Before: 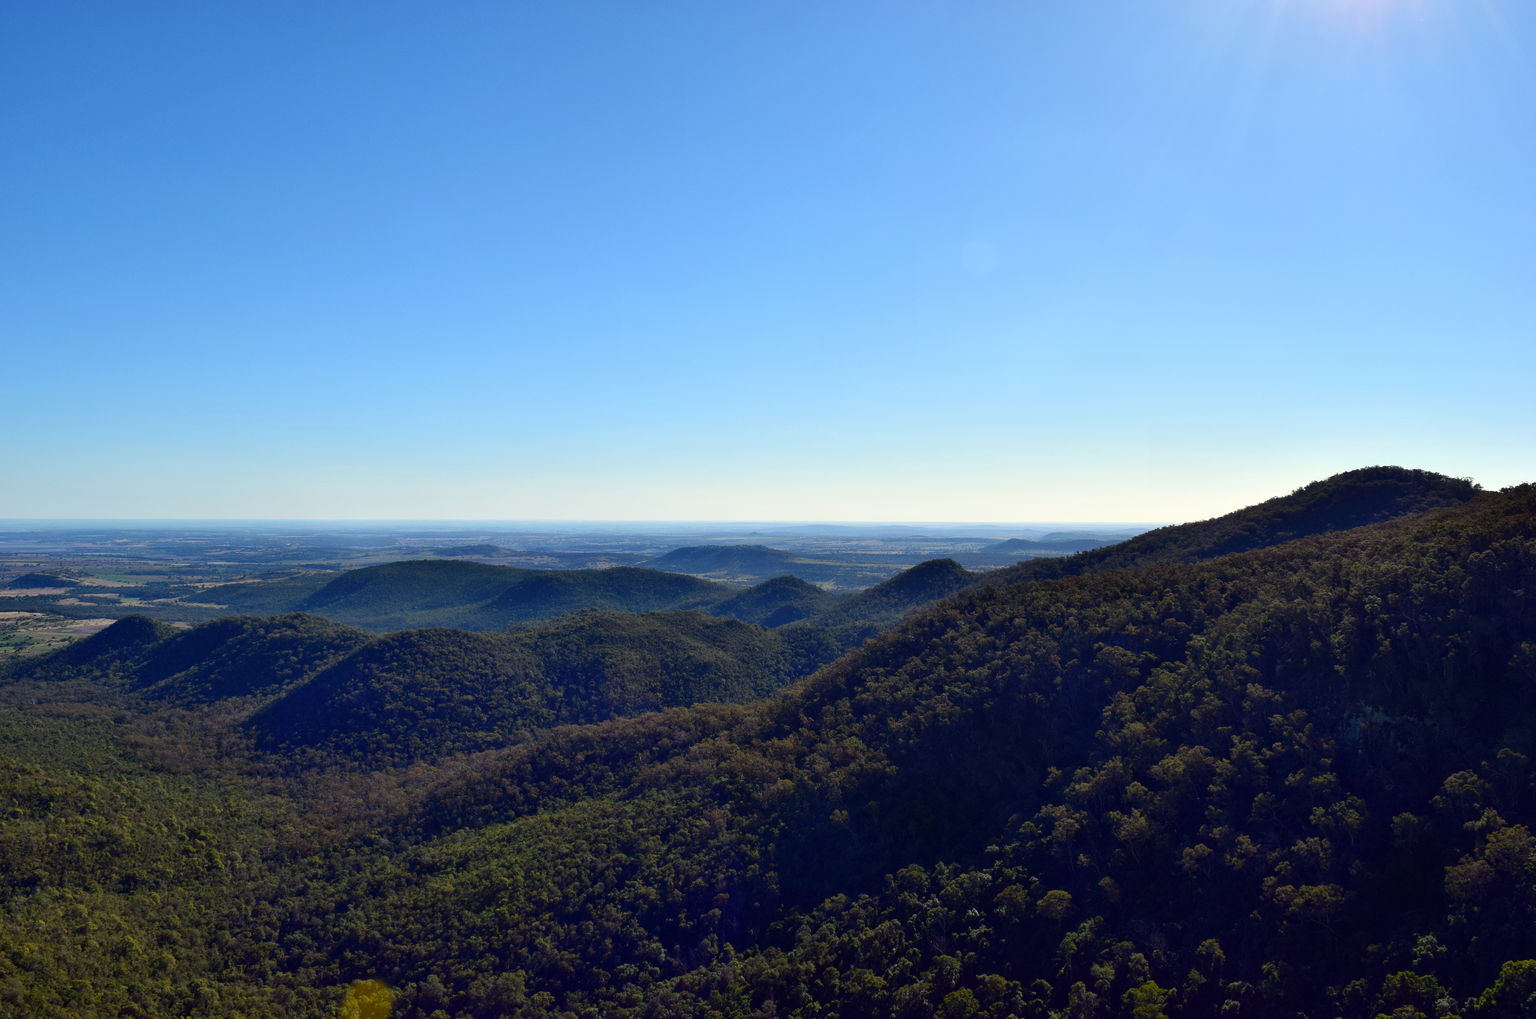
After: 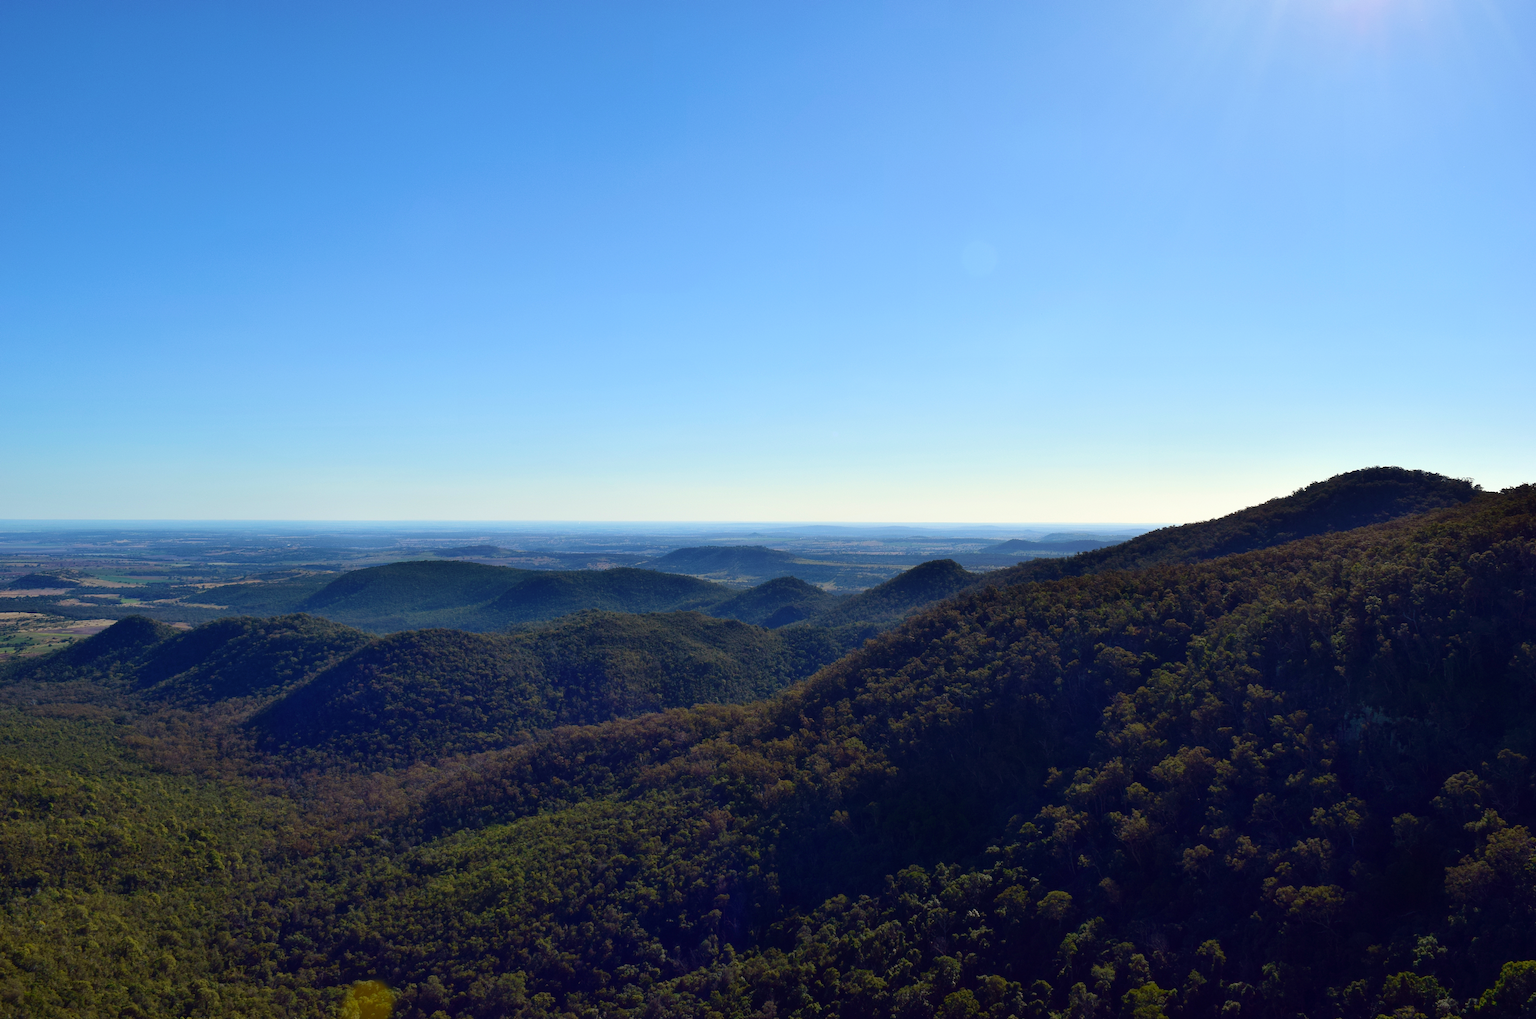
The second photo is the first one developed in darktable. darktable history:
contrast equalizer: octaves 7, y [[0.6 ×6], [0.55 ×6], [0 ×6], [0 ×6], [0 ×6]], mix -0.2
velvia: strength 27%
